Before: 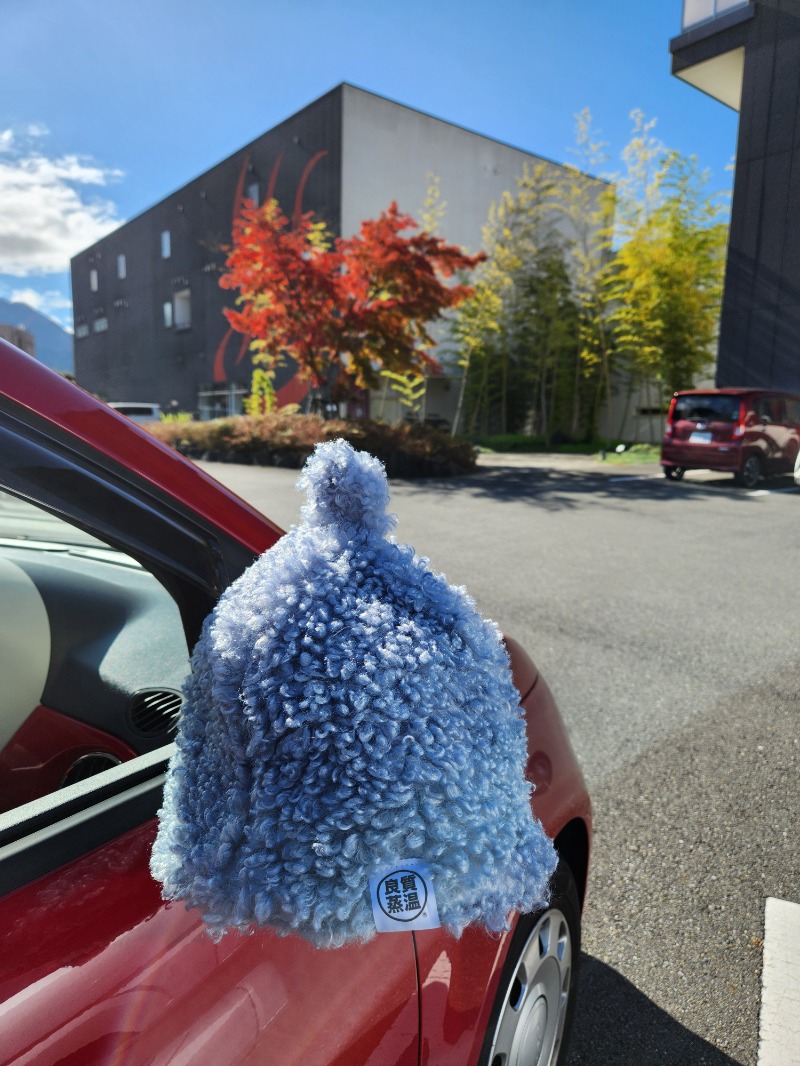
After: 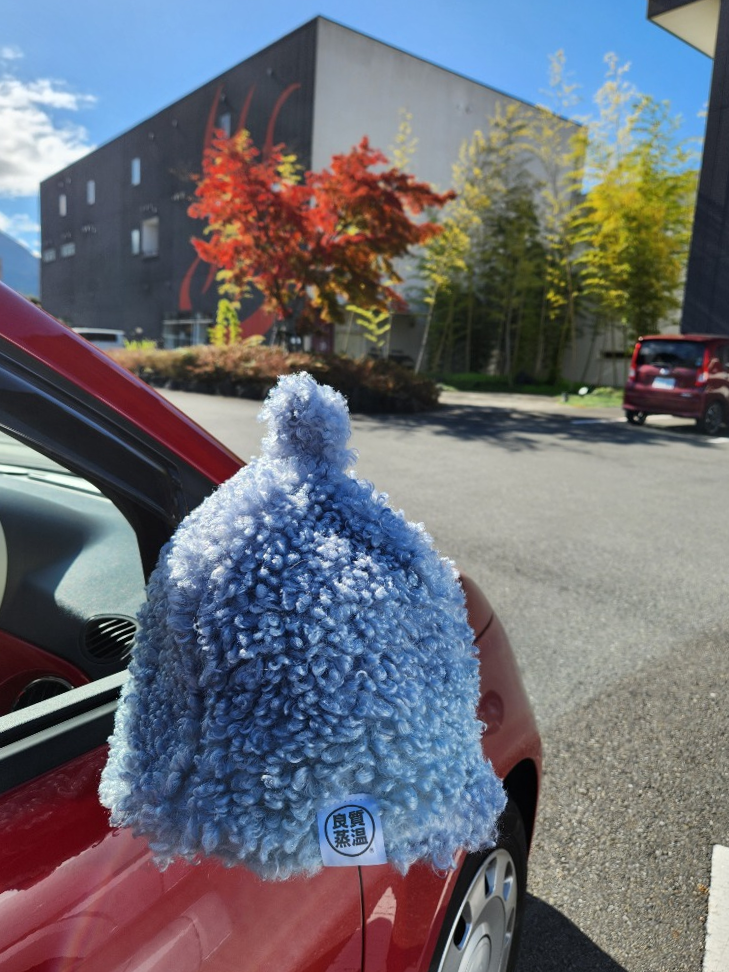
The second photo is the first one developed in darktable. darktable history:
crop and rotate: angle -1.96°, left 3.097%, top 4.154%, right 1.586%, bottom 0.529%
